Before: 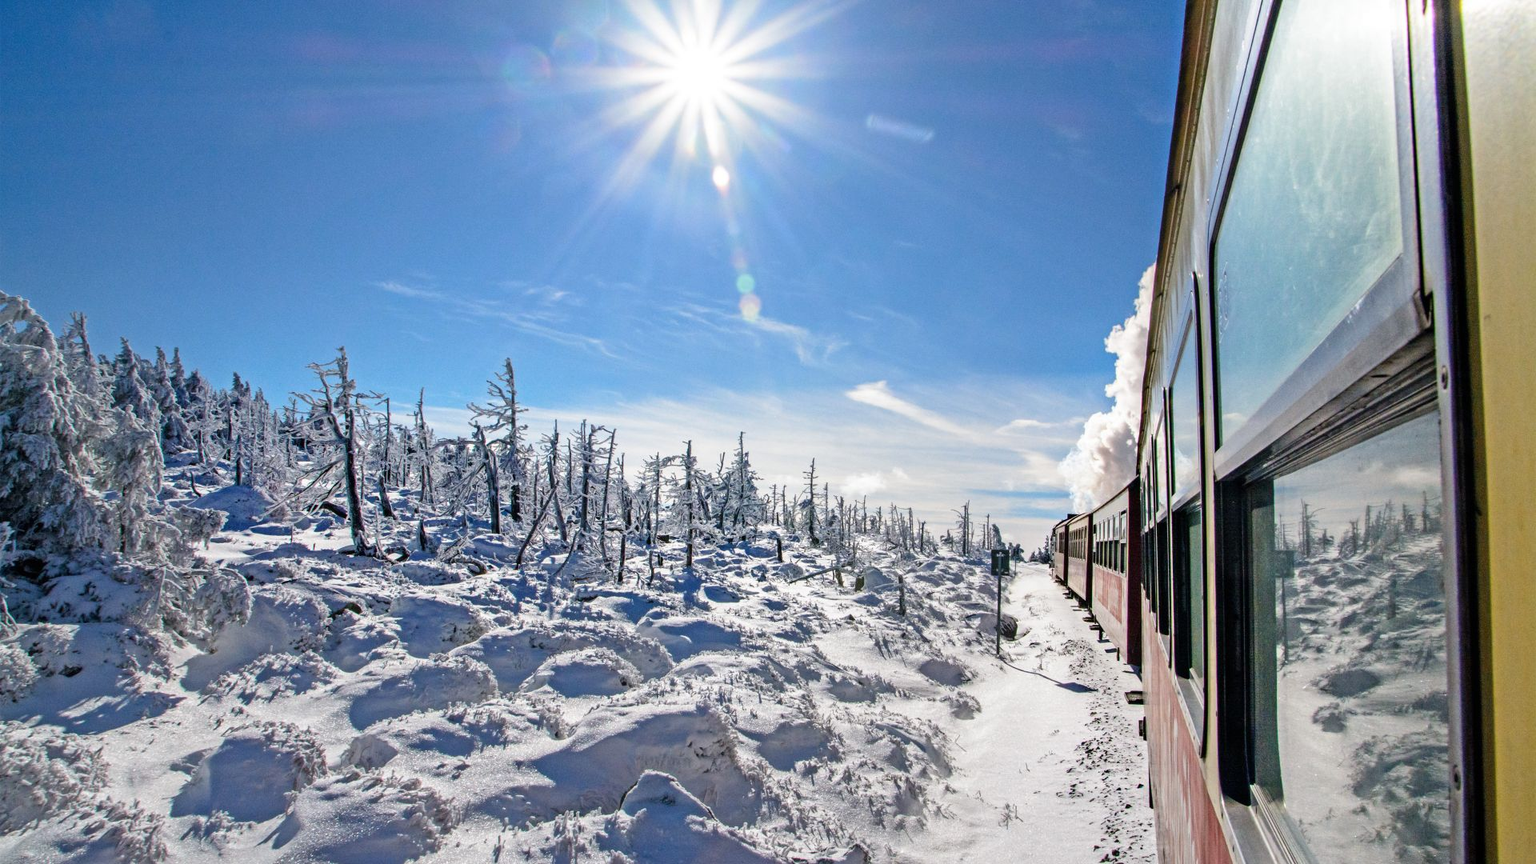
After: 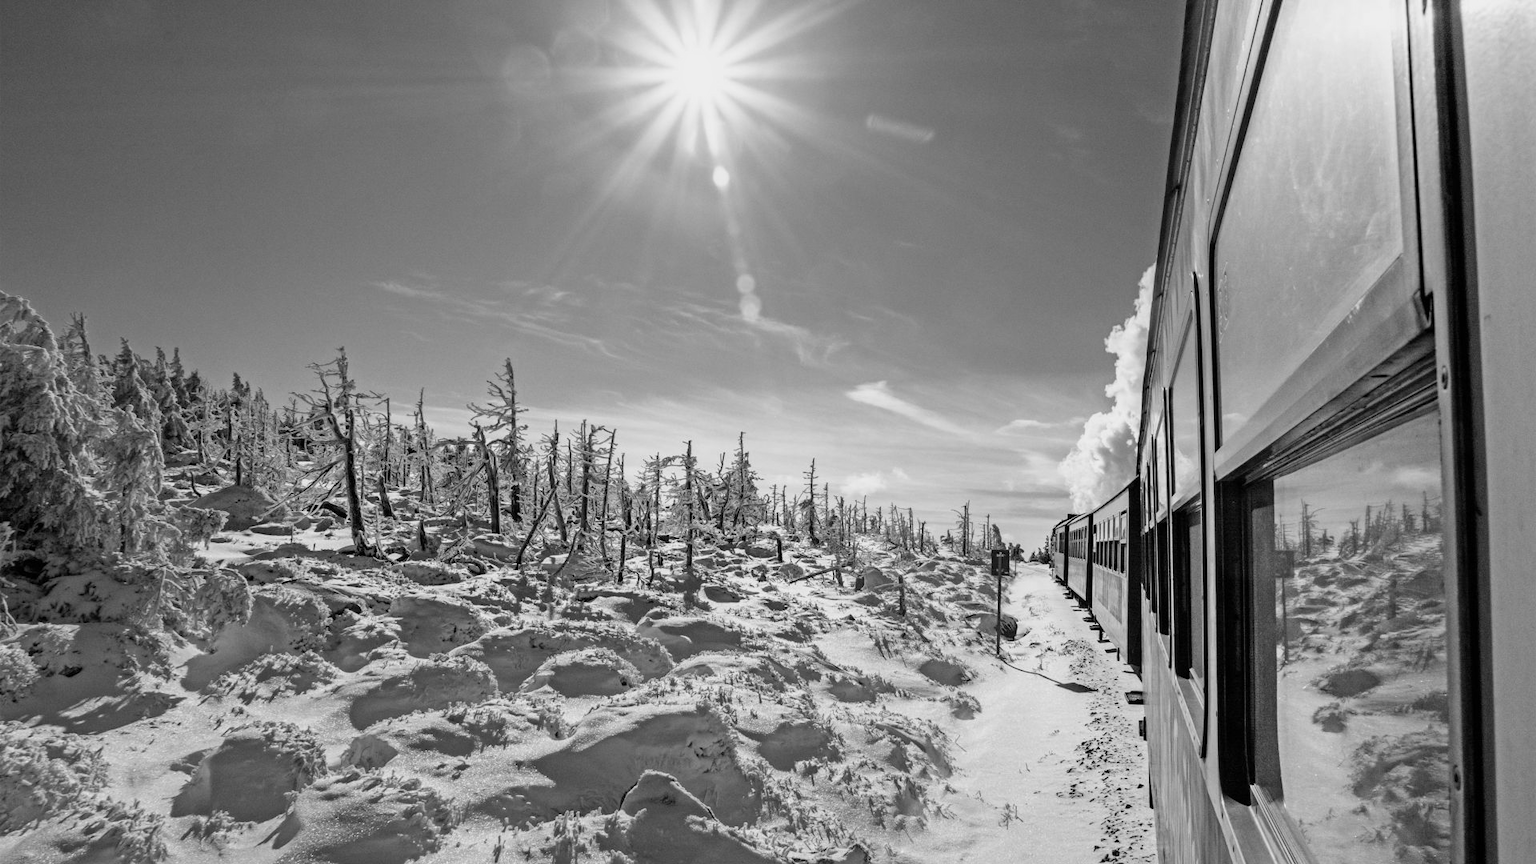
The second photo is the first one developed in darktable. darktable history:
monochrome: a -74.22, b 78.2
color balance rgb: perceptual saturation grading › global saturation 25%, global vibrance 10%
